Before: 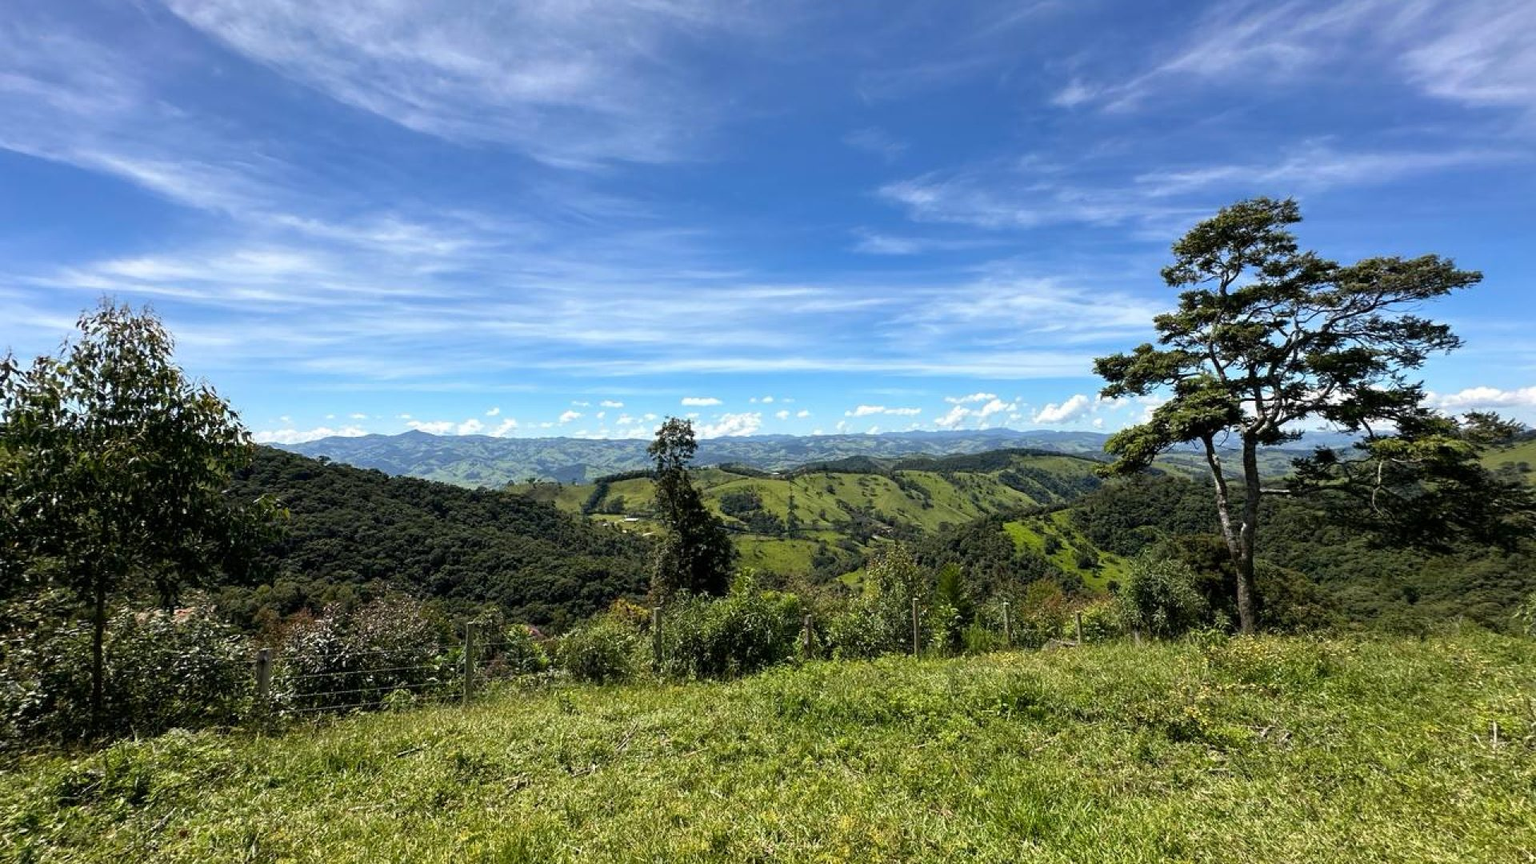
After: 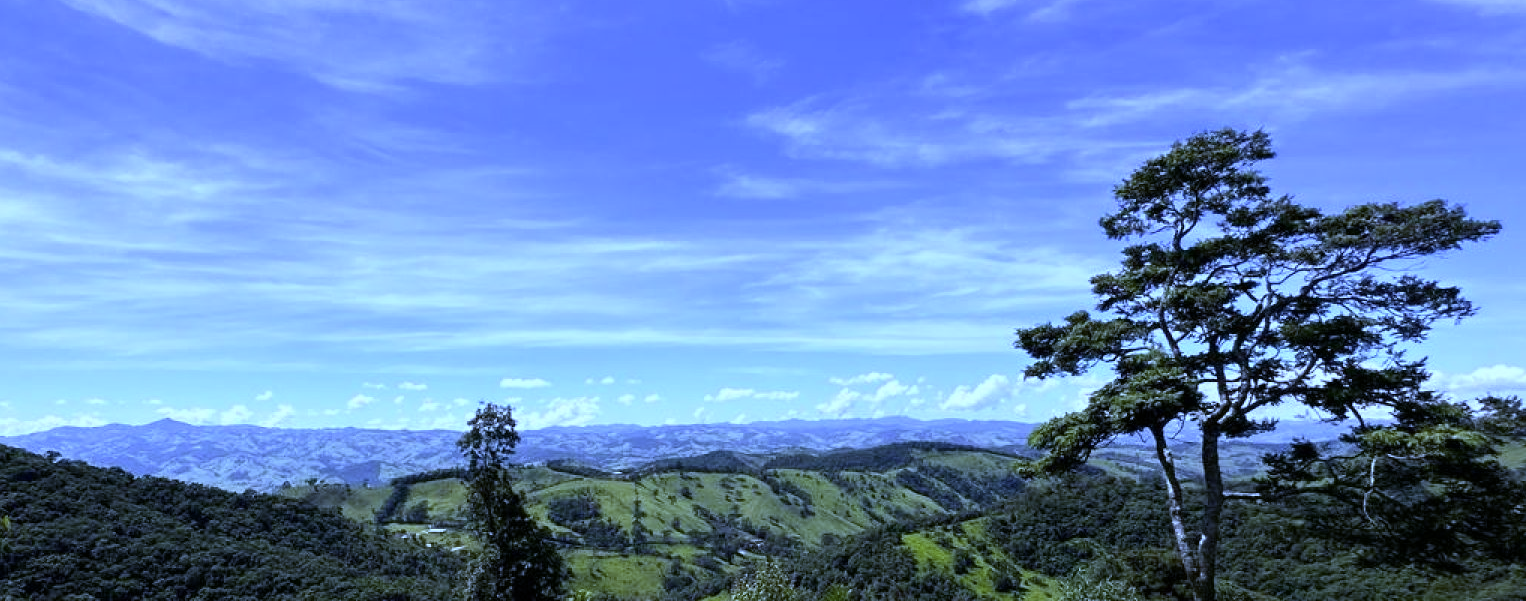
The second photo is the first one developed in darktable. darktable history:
contrast brightness saturation: contrast 0.11, saturation -0.17
crop: left 18.38%, top 11.092%, right 2.134%, bottom 33.217%
white balance: red 0.766, blue 1.537
